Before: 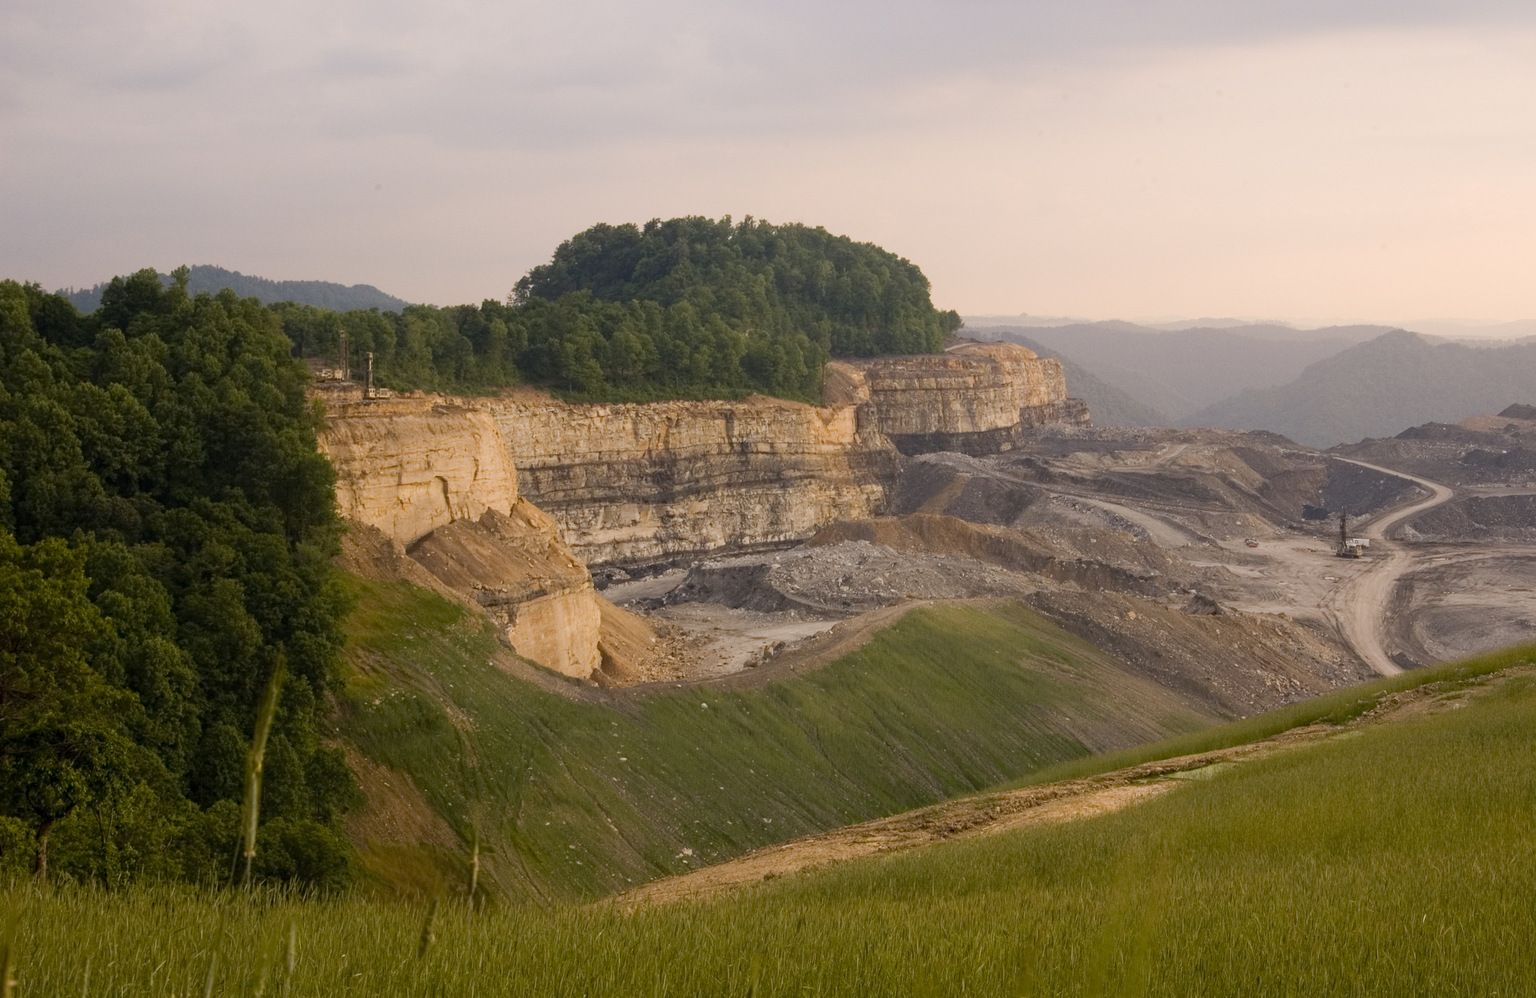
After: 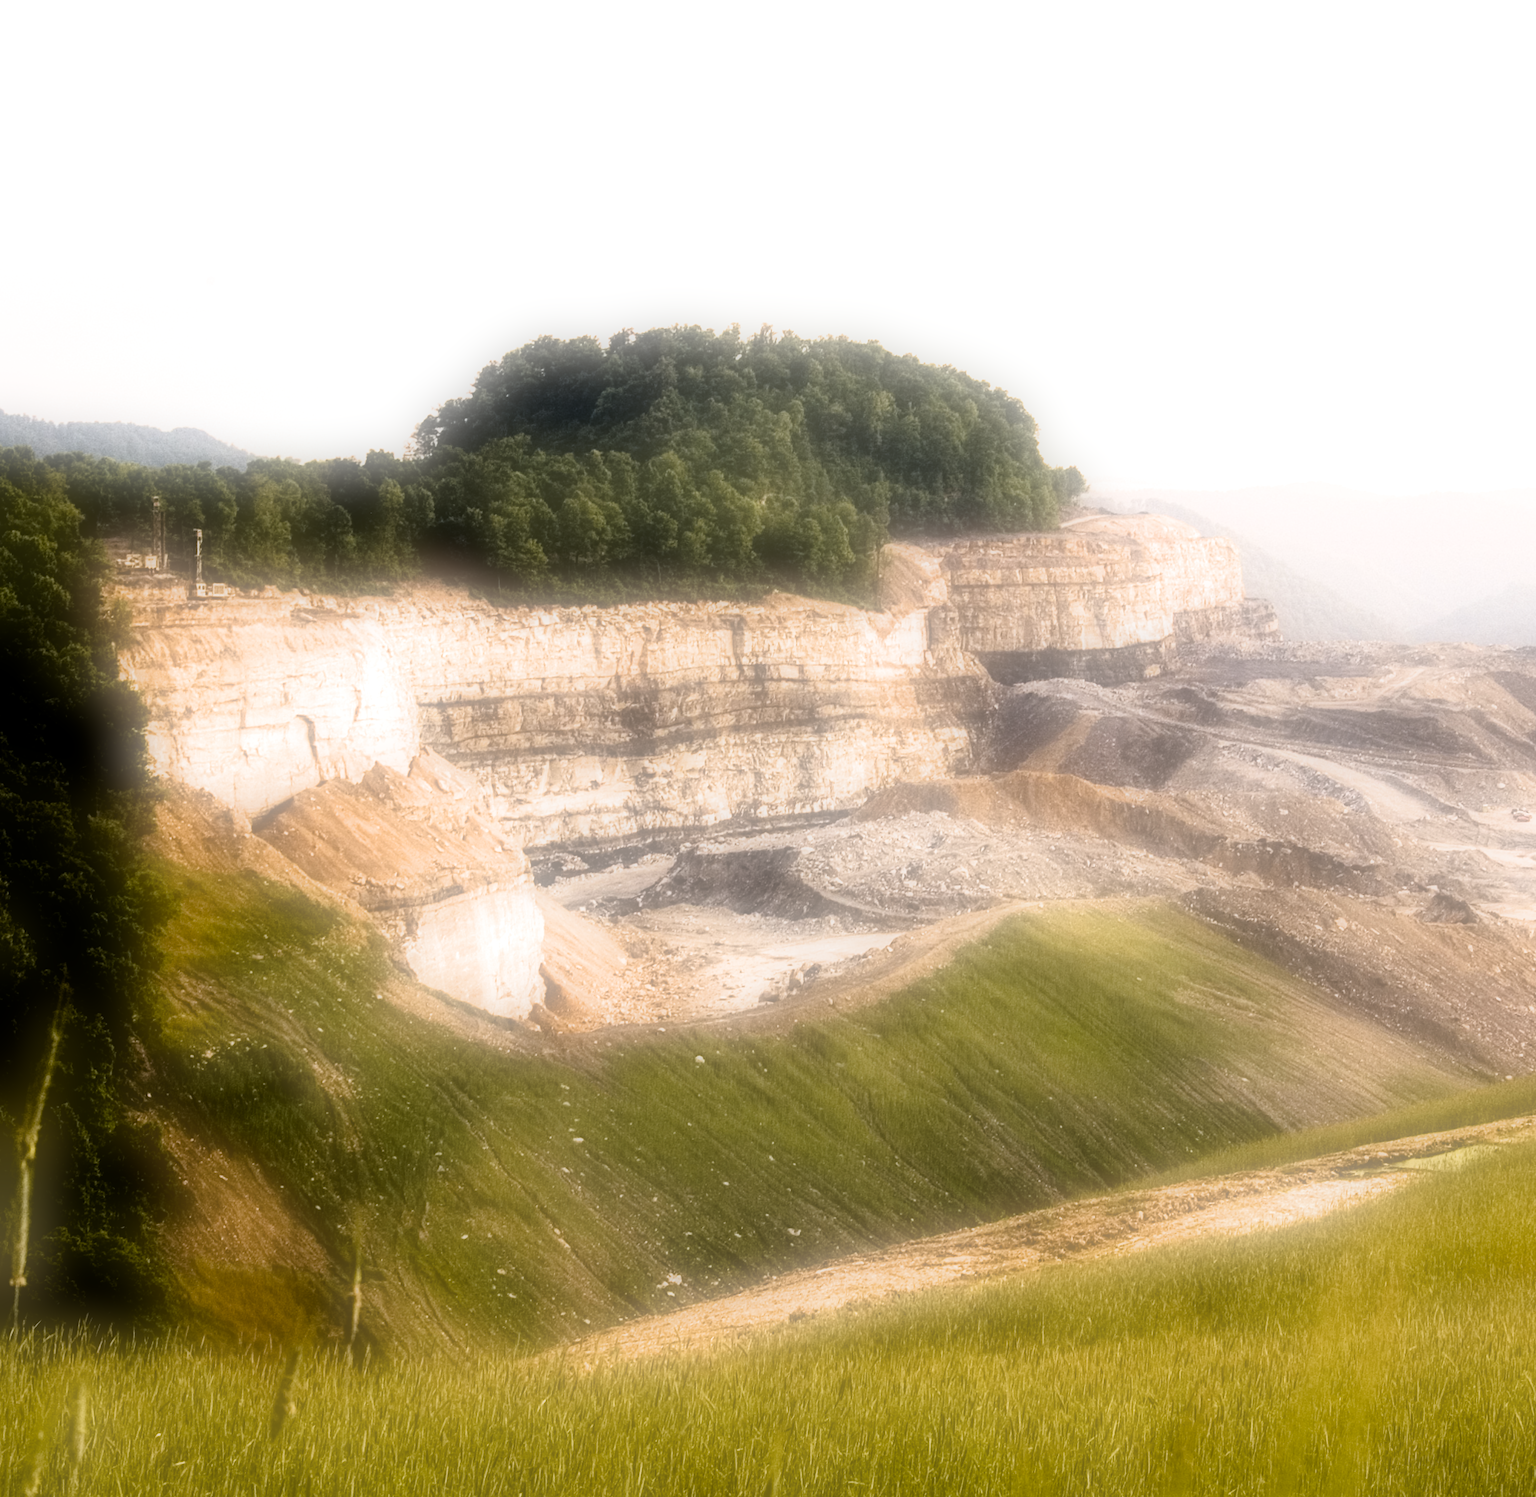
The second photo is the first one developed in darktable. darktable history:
exposure: exposure 0.943 EV, compensate highlight preservation false
crop and rotate: left 15.546%, right 17.787%
shadows and highlights: shadows -30, highlights 30
soften: on, module defaults
color contrast: green-magenta contrast 0.8, blue-yellow contrast 1.1, unbound 0
filmic rgb: black relative exposure -3.75 EV, white relative exposure 2.4 EV, dynamic range scaling -50%, hardness 3.42, latitude 30%, contrast 1.8
local contrast: highlights 100%, shadows 100%, detail 120%, midtone range 0.2
